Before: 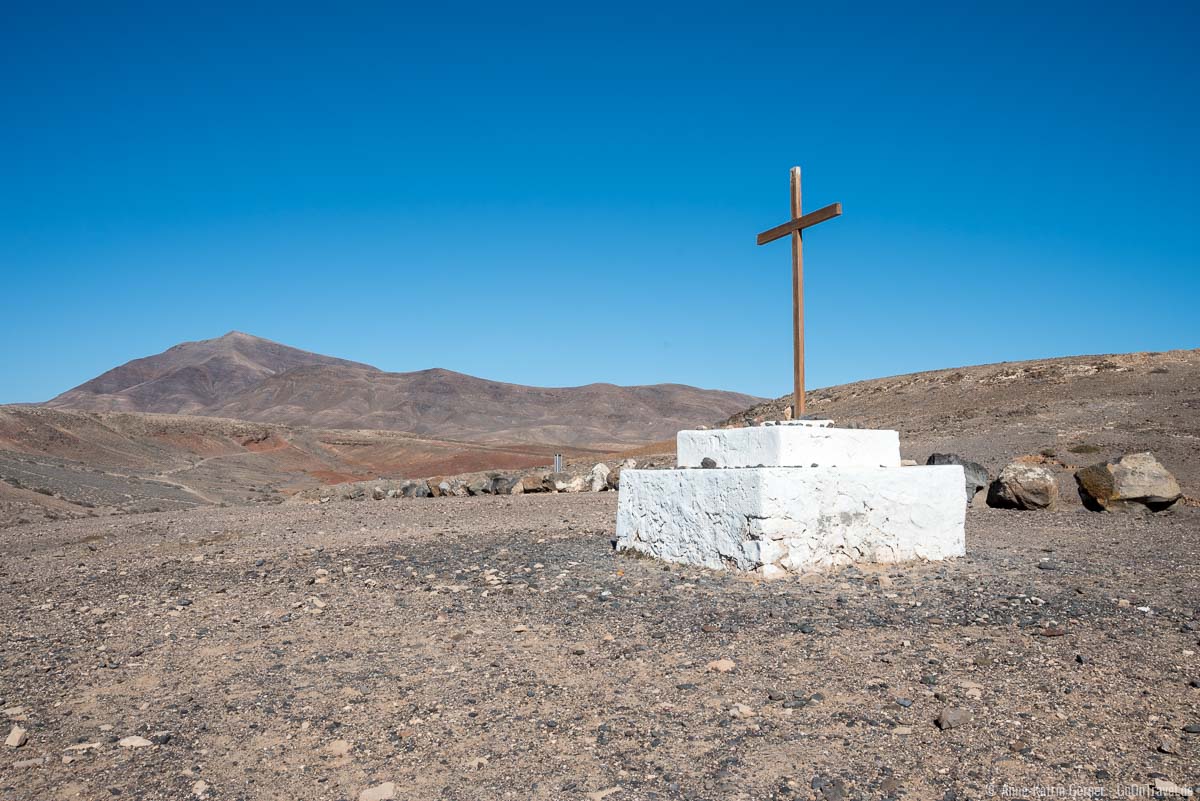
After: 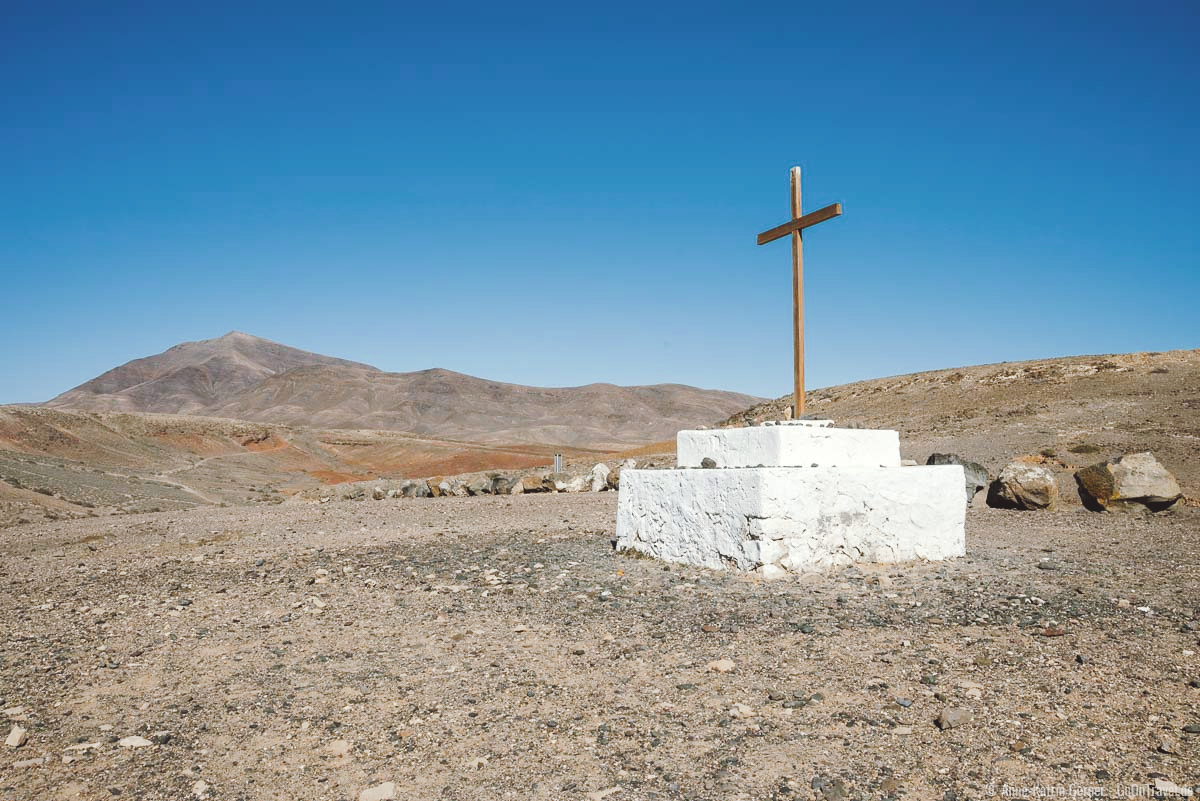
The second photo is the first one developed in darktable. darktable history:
tone curve: curves: ch0 [(0, 0) (0.003, 0.1) (0.011, 0.101) (0.025, 0.11) (0.044, 0.126) (0.069, 0.14) (0.1, 0.158) (0.136, 0.18) (0.177, 0.206) (0.224, 0.243) (0.277, 0.293) (0.335, 0.36) (0.399, 0.446) (0.468, 0.537) (0.543, 0.618) (0.623, 0.694) (0.709, 0.763) (0.801, 0.836) (0.898, 0.908) (1, 1)], preserve colors none
color look up table: target L [93.06, 90.68, 87.45, 90.26, 86.8, 75.86, 59.82, 52.03, 58.69, 50.55, 38, 21.18, 200.64, 89.42, 69.8, 71.99, 70.26, 64.71, 62.59, 55.62, 53.8, 51.75, 41.49, 35.59, 31.23, 30.23, 28.32, 13.37, 1.058, 87.18, 81.32, 76.19, 75.46, 64.97, 63.9, 54.23, 51.69, 41.94, 42.4, 35.59, 36.21, 24.2, 14.86, 9.613, 92.68, 81.76, 67.84, 54.69, 45.61], target a [-7.437, -11.06, -30.03, -15.76, -39.07, -49.11, -24.24, -40.18, -36.44, -19.89, -22.7, -18.08, 0, 4.092, 35.07, 8.778, 6.207, 6.426, 28.1, 18.64, 74.02, 74.43, 59.86, -1.285, 7.014, 24.91, 39.05, 27.32, 4.294, 21.78, 15.51, 36.01, 51.04, 24, 52.79, 76.42, 67.82, 9.552, 33.34, -0.683, 43.85, 40.53, 33.2, 16.24, -35.03, -21.08, -33.21, -8.228, -24.3], target b [15.76, 56.55, 45.37, 4.491, 17.69, 34.63, 44.58, 37.01, 14.87, 23.59, 29.64, 22.64, -0.001, 12.44, 56.54, 71.82, 49.11, 5.629, 28.08, 58.83, 25.44, 74.35, 59.06, 43.8, 8.627, 46.74, 18.78, 22.28, 1.154, -8.133, -5.889, 1.474, -27.54, -35.13, -43.56, -15.85, 11.96, -52.25, -16.21, -19.95, -50.89, -29.1, -41.29, -19.5, -5.856, -18.19, -8.716, -31.62, 0.539], num patches 49
